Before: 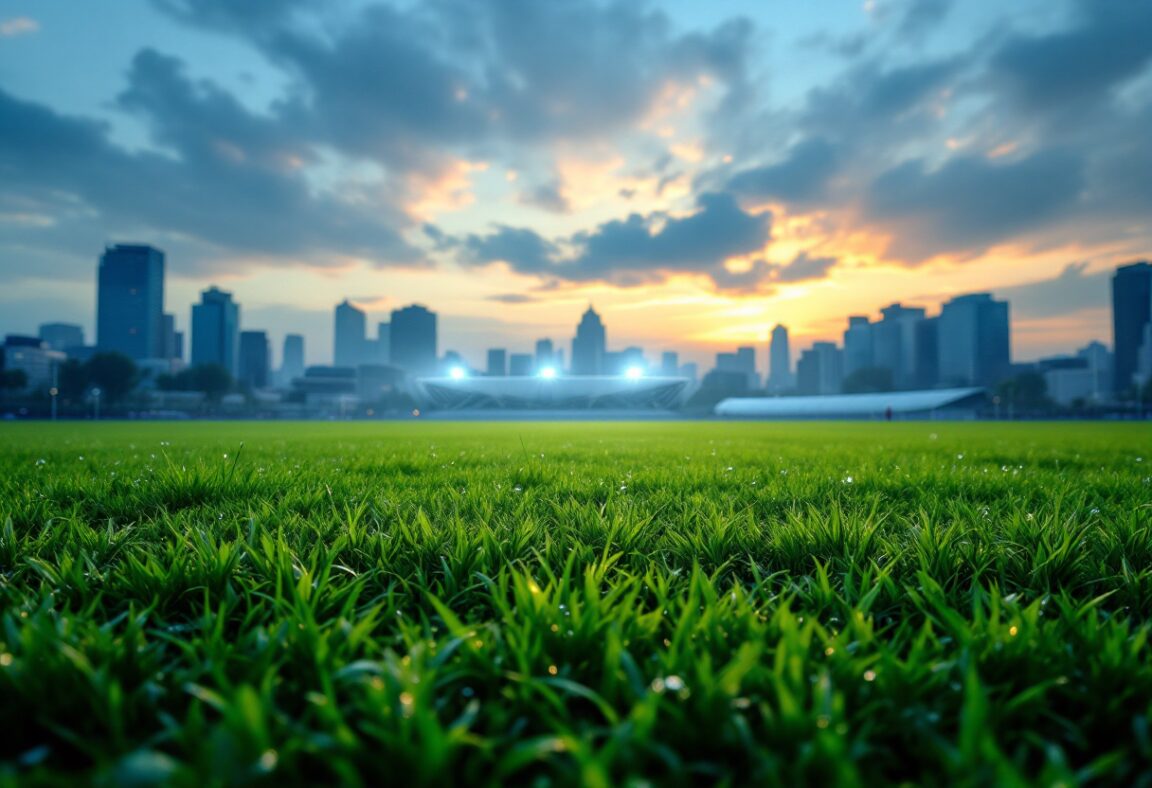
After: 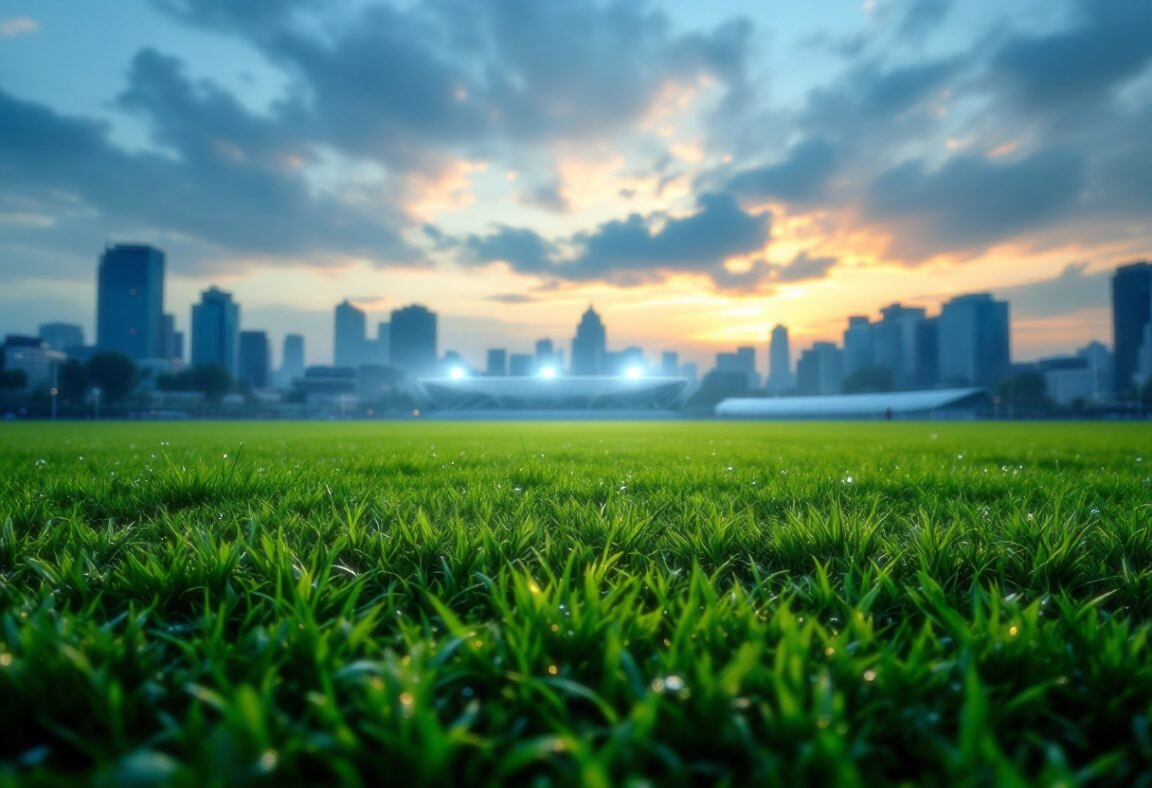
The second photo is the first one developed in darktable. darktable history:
sharpen: amount 0.2
soften: size 19.52%, mix 20.32%
